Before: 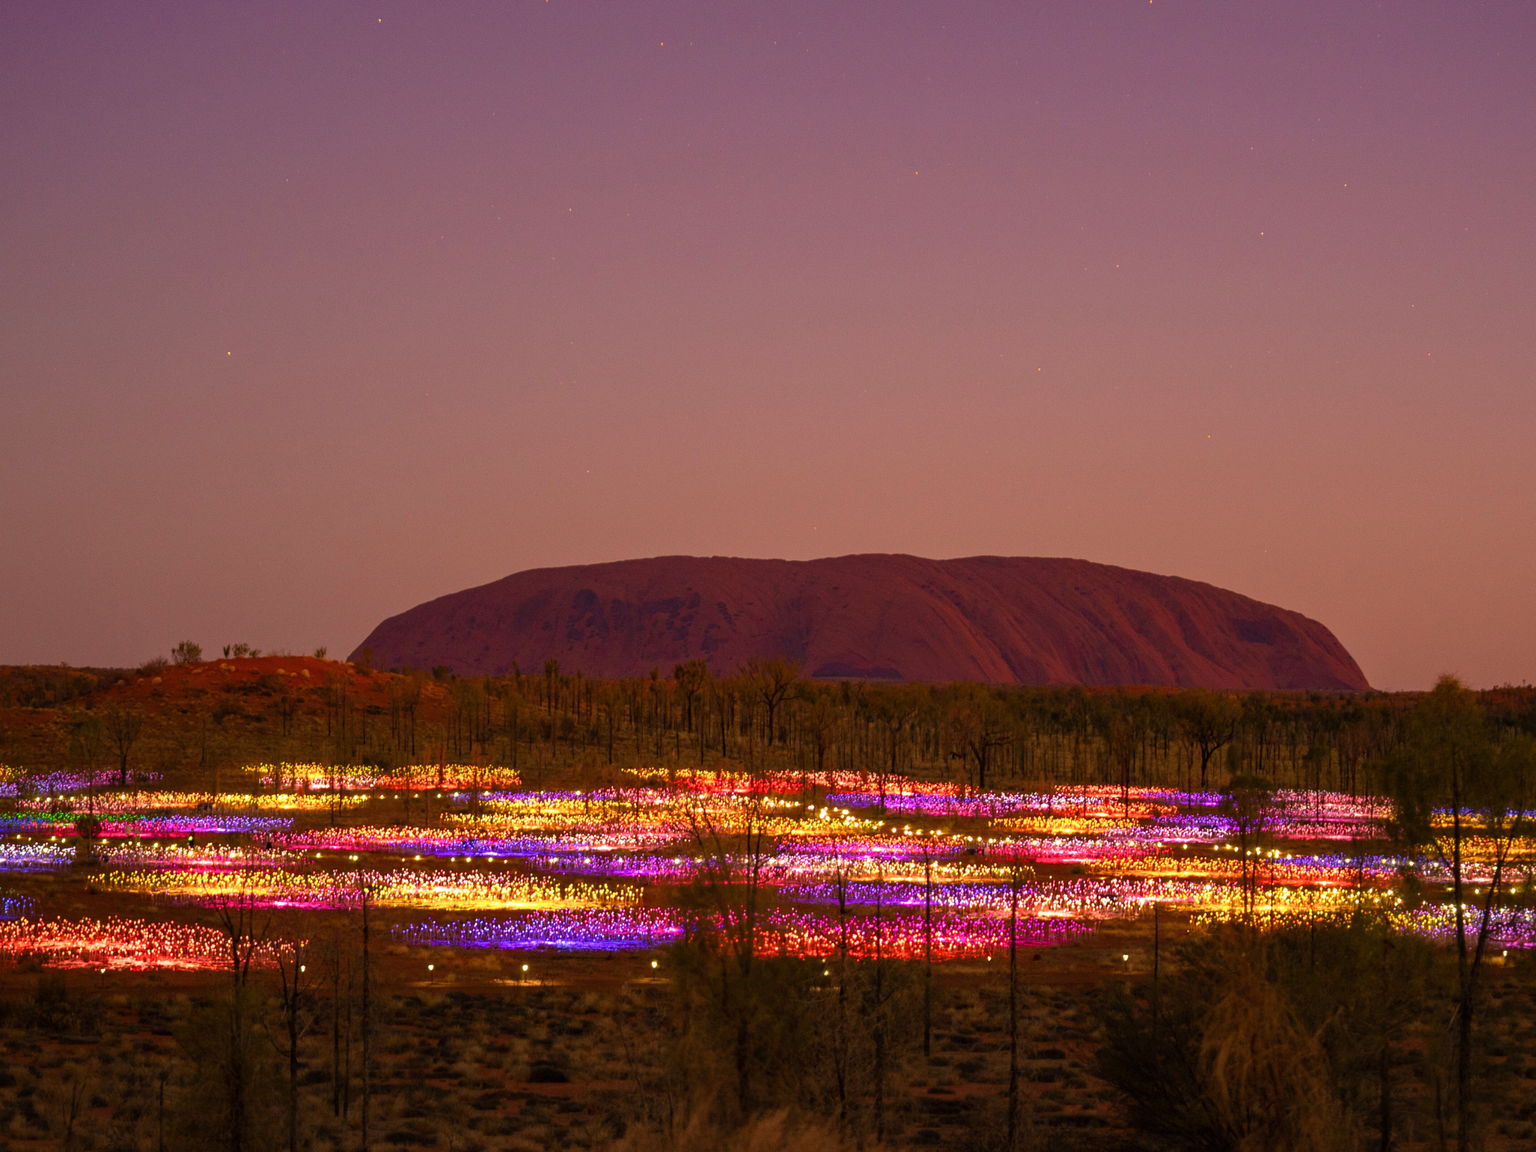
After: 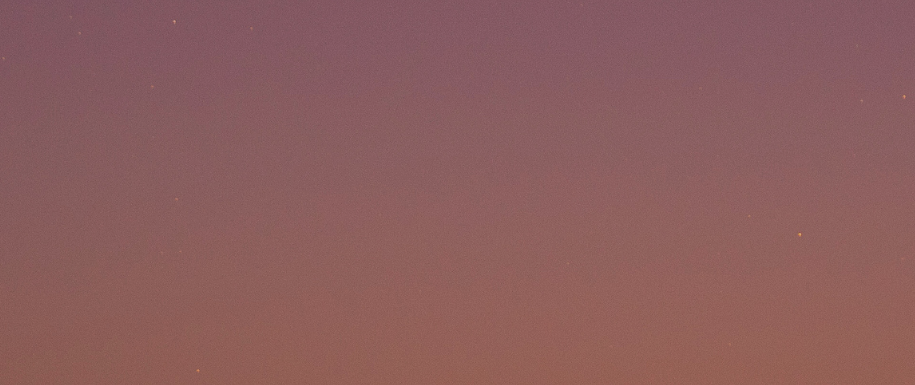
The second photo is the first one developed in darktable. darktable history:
crop: left 28.64%, top 16.832%, right 26.637%, bottom 58.055%
exposure: exposure -0.462 EV, compensate highlight preservation false
